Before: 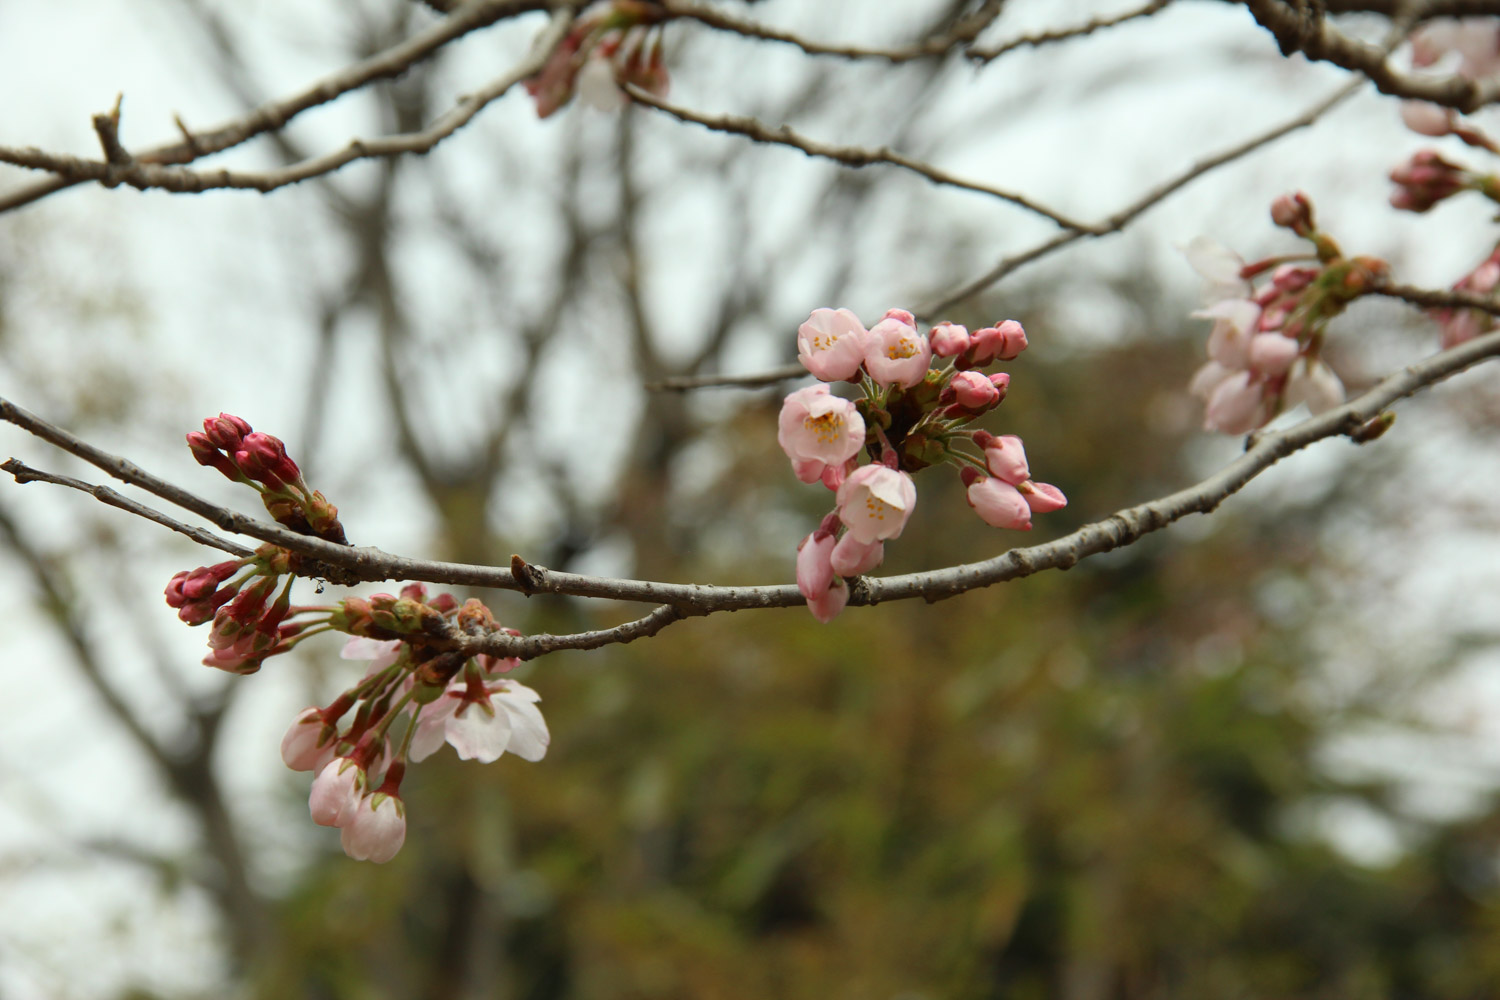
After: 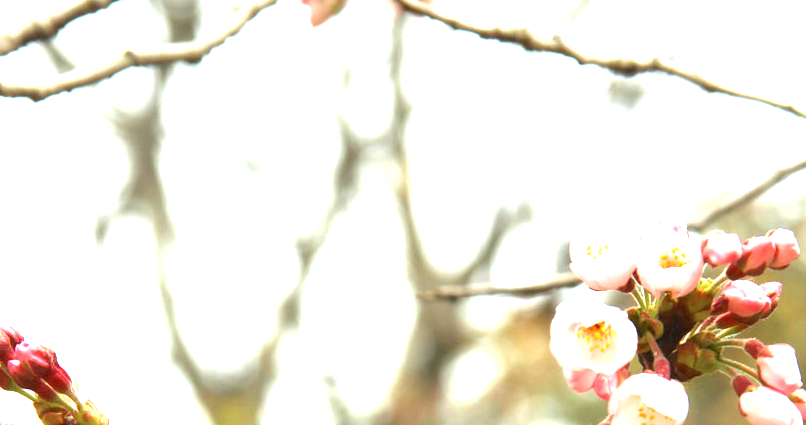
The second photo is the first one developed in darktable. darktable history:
exposure: exposure 2.255 EV, compensate highlight preservation false
contrast equalizer: octaves 7, y [[0.5 ×6], [0.5 ×6], [0.5, 0.5, 0.501, 0.545, 0.707, 0.863], [0 ×6], [0 ×6]]
crop: left 15.203%, top 9.128%, right 31.014%, bottom 48.289%
